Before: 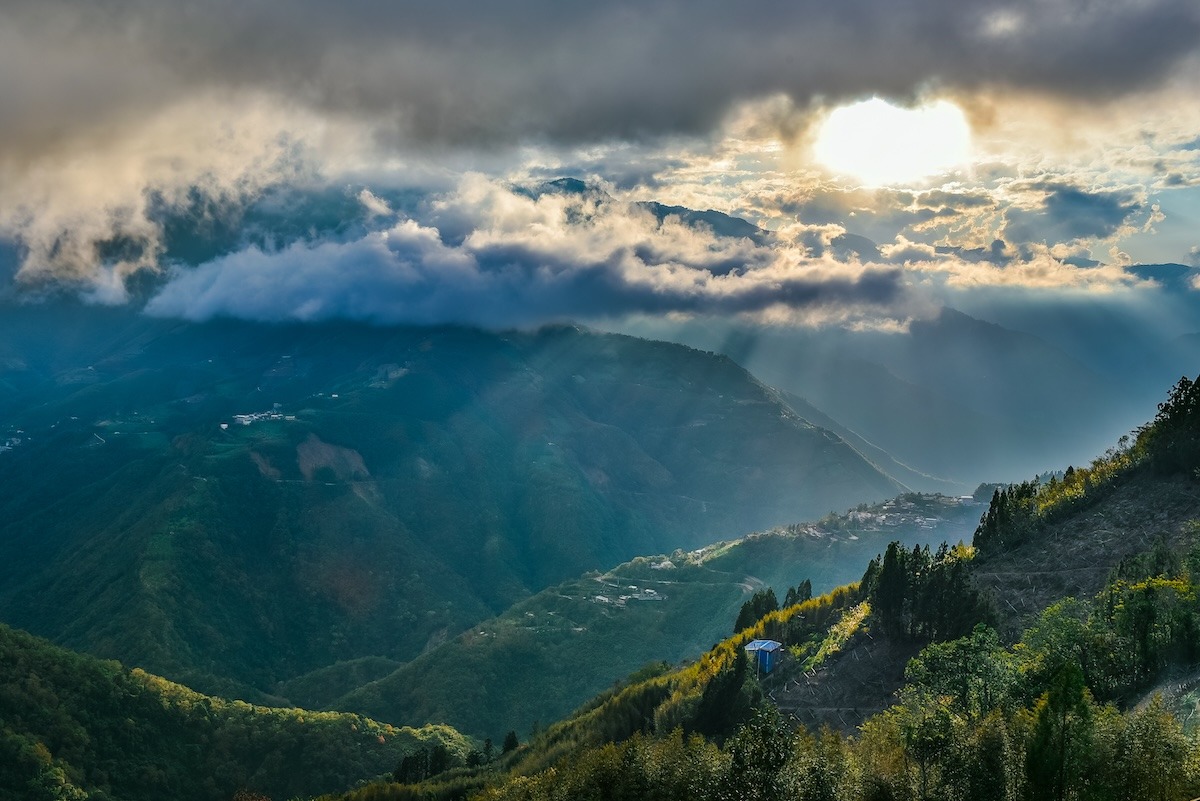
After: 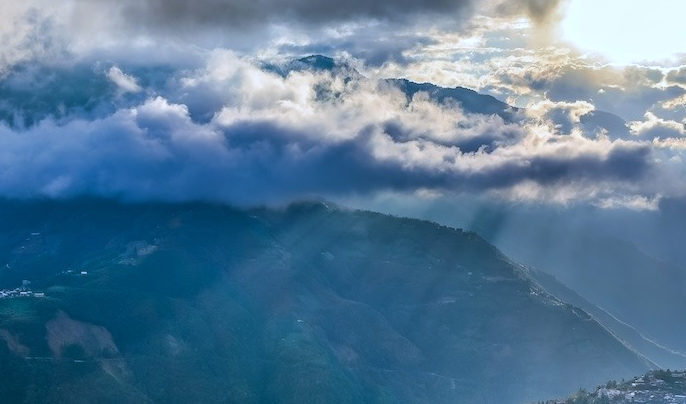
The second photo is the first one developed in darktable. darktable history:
white balance: red 0.948, green 1.02, blue 1.176
crop: left 20.932%, top 15.471%, right 21.848%, bottom 34.081%
